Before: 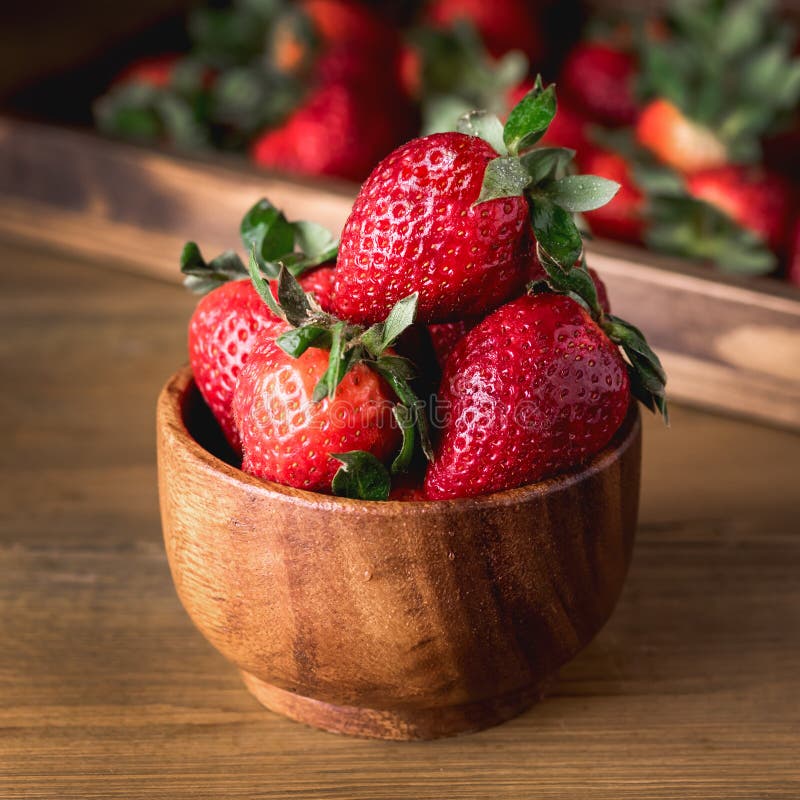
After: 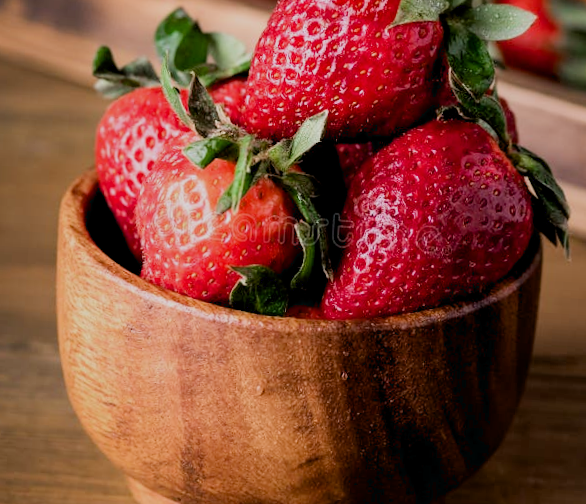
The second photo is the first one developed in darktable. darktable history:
exposure: black level correction 0.007, exposure 0.09 EV, compensate highlight preservation false
filmic rgb: black relative exposure -7.65 EV, white relative exposure 4.56 EV, hardness 3.61
crop and rotate: angle -3.63°, left 9.897%, top 21.295%, right 12.336%, bottom 11.781%
